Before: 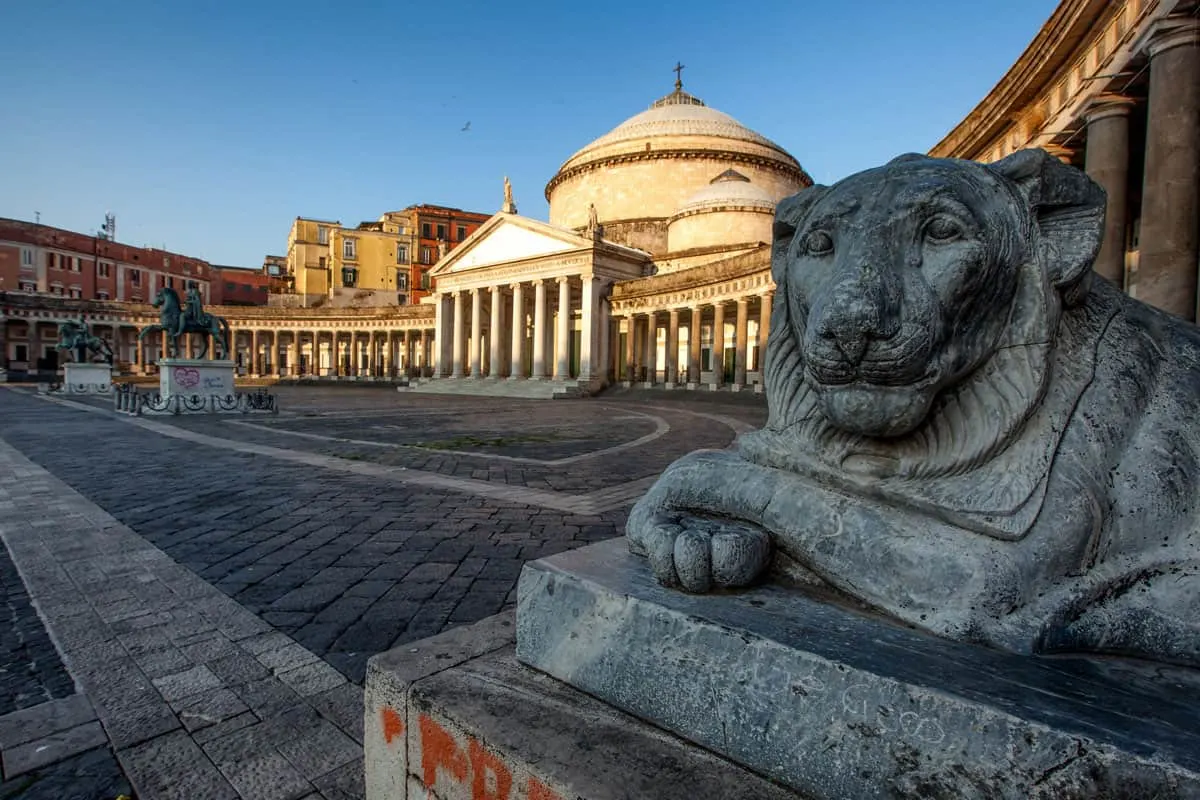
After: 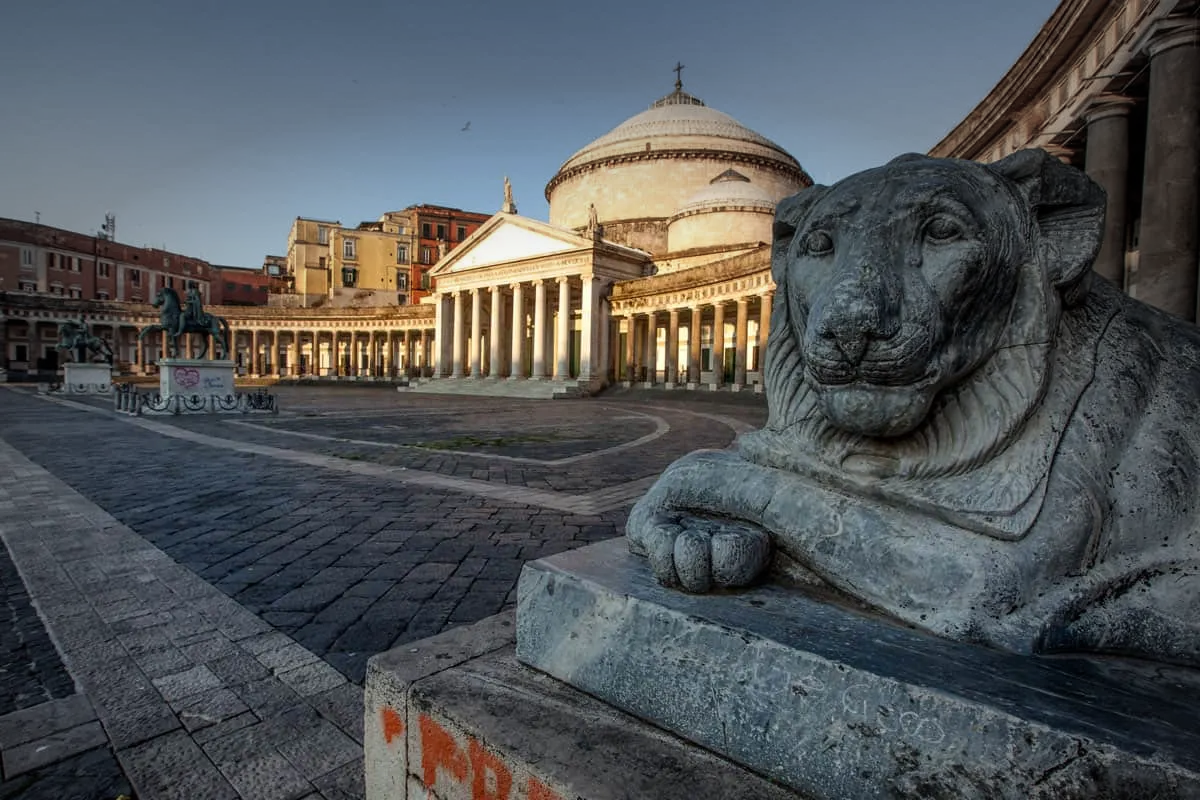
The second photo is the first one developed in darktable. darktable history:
vignetting: fall-off start 70.09%, center (-0.026, 0.403), width/height ratio 1.334
